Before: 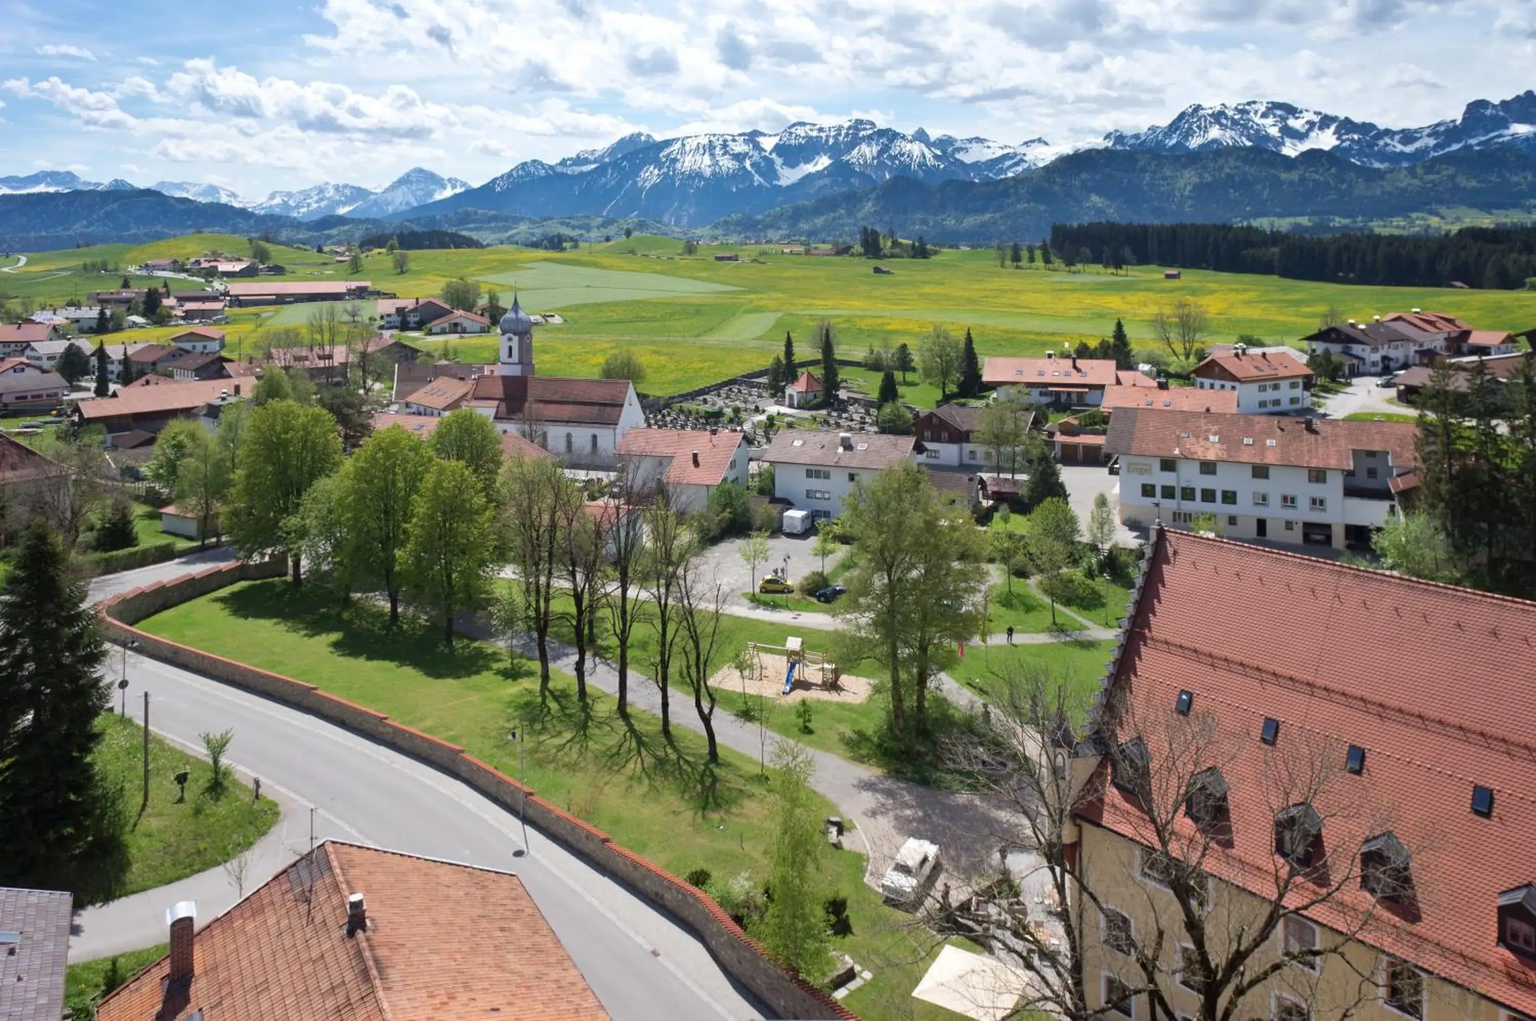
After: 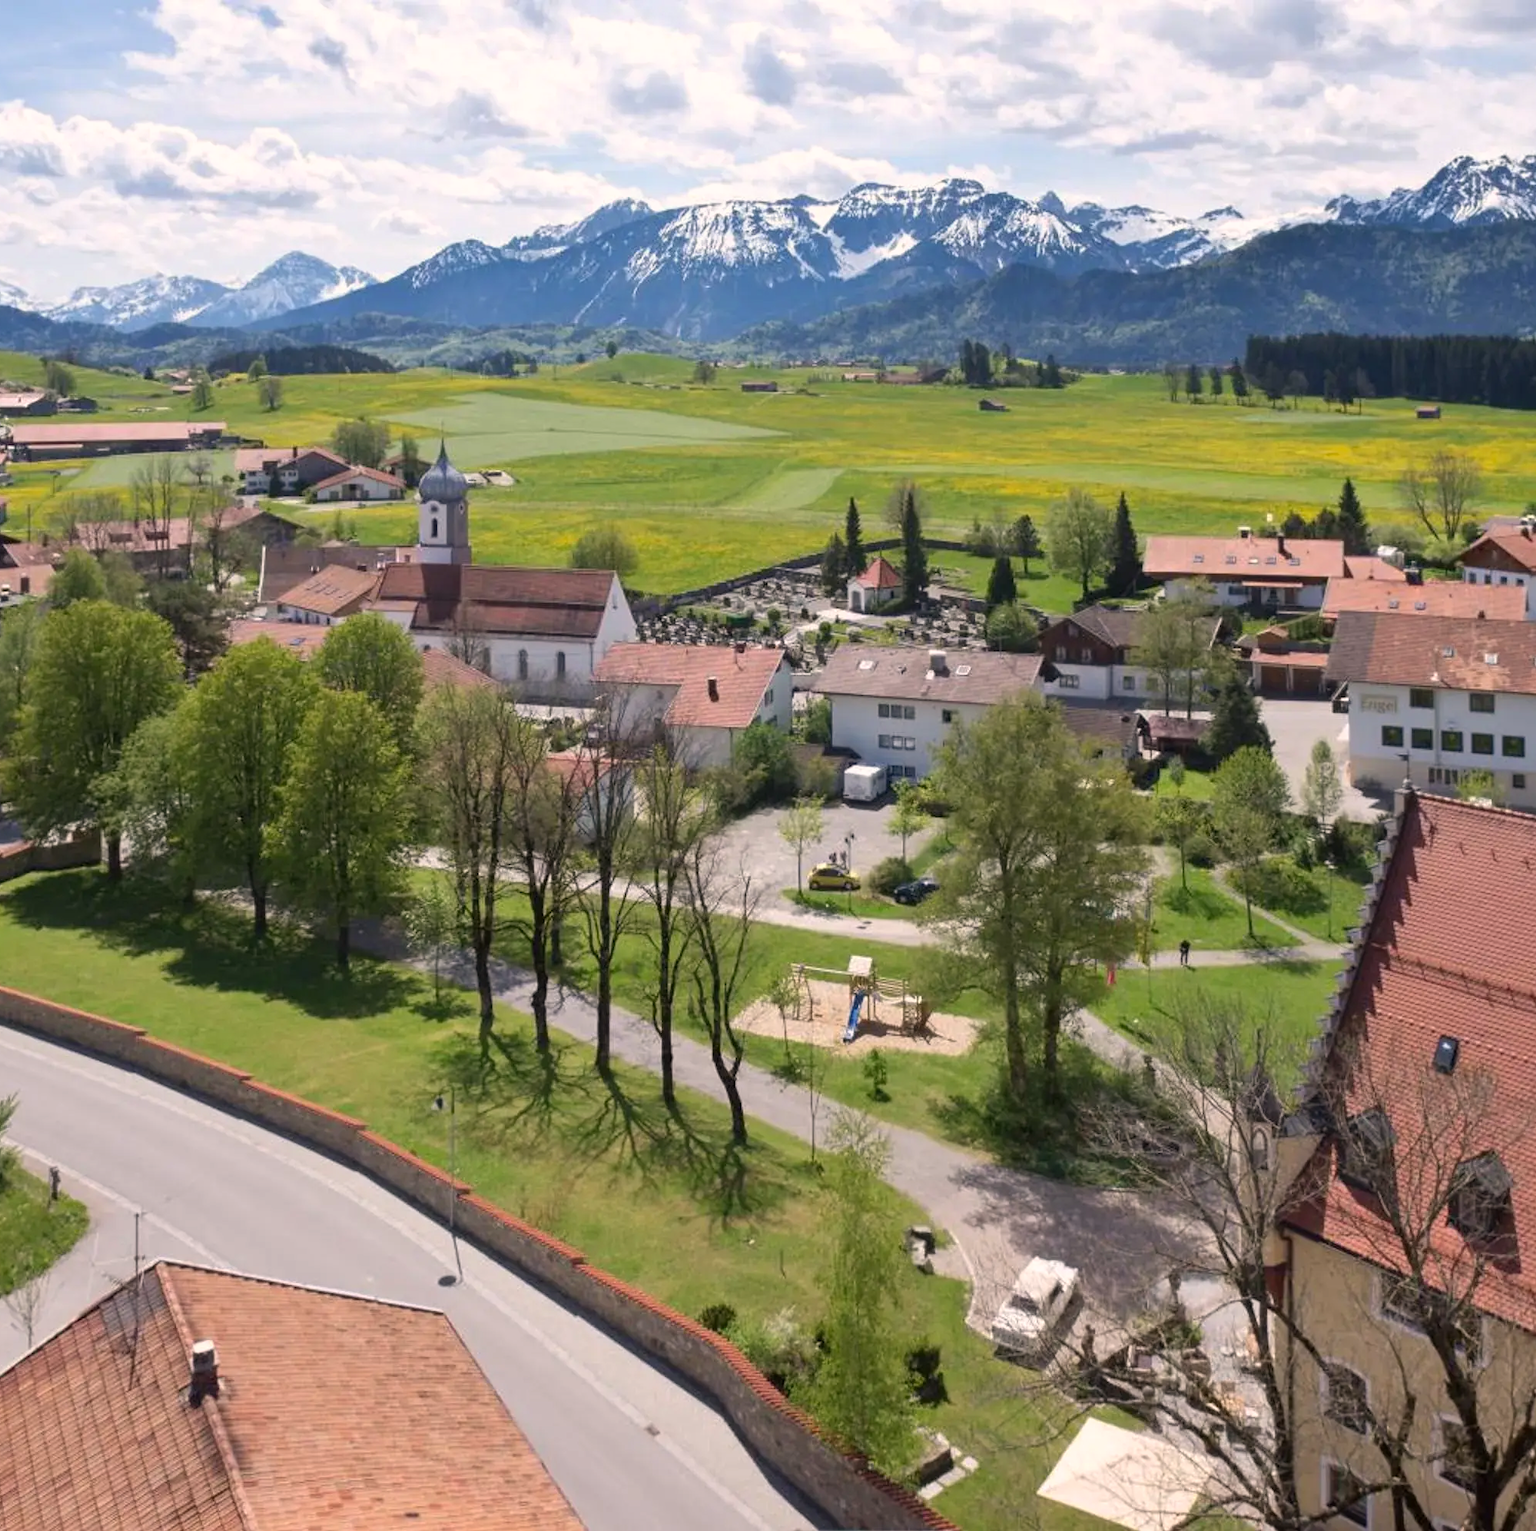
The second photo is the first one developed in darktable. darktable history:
color correction: highlights a* 5.81, highlights b* 4.84
crop and rotate: left 14.385%, right 18.948%
